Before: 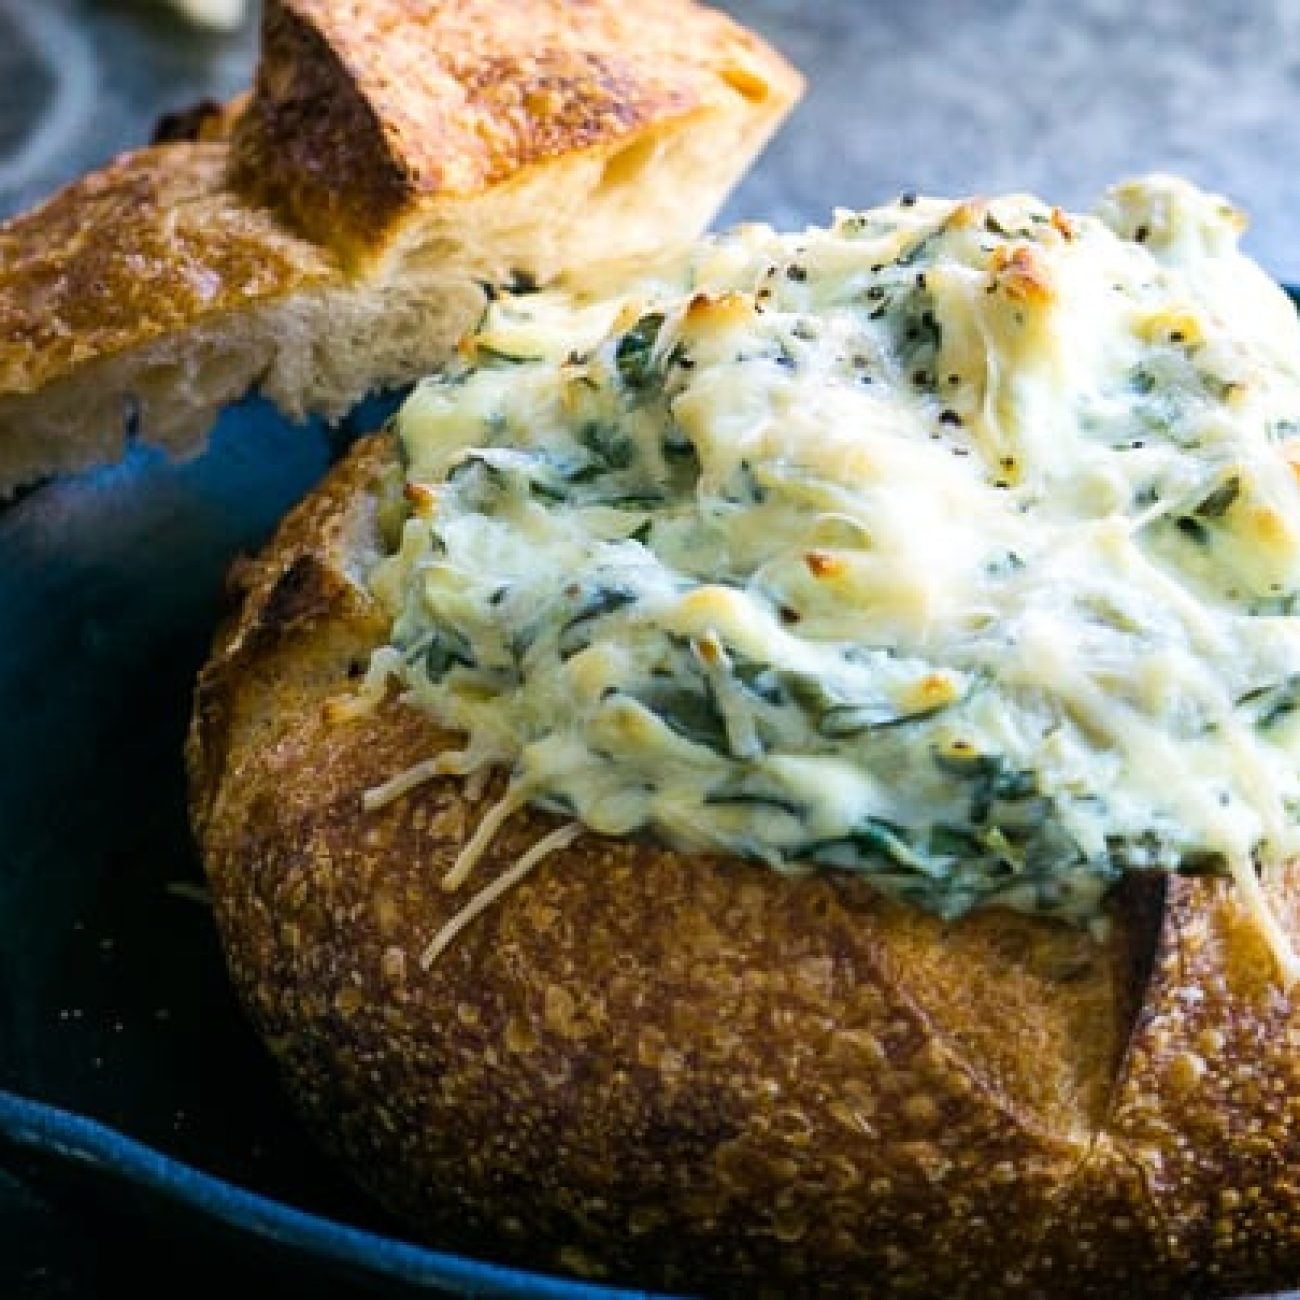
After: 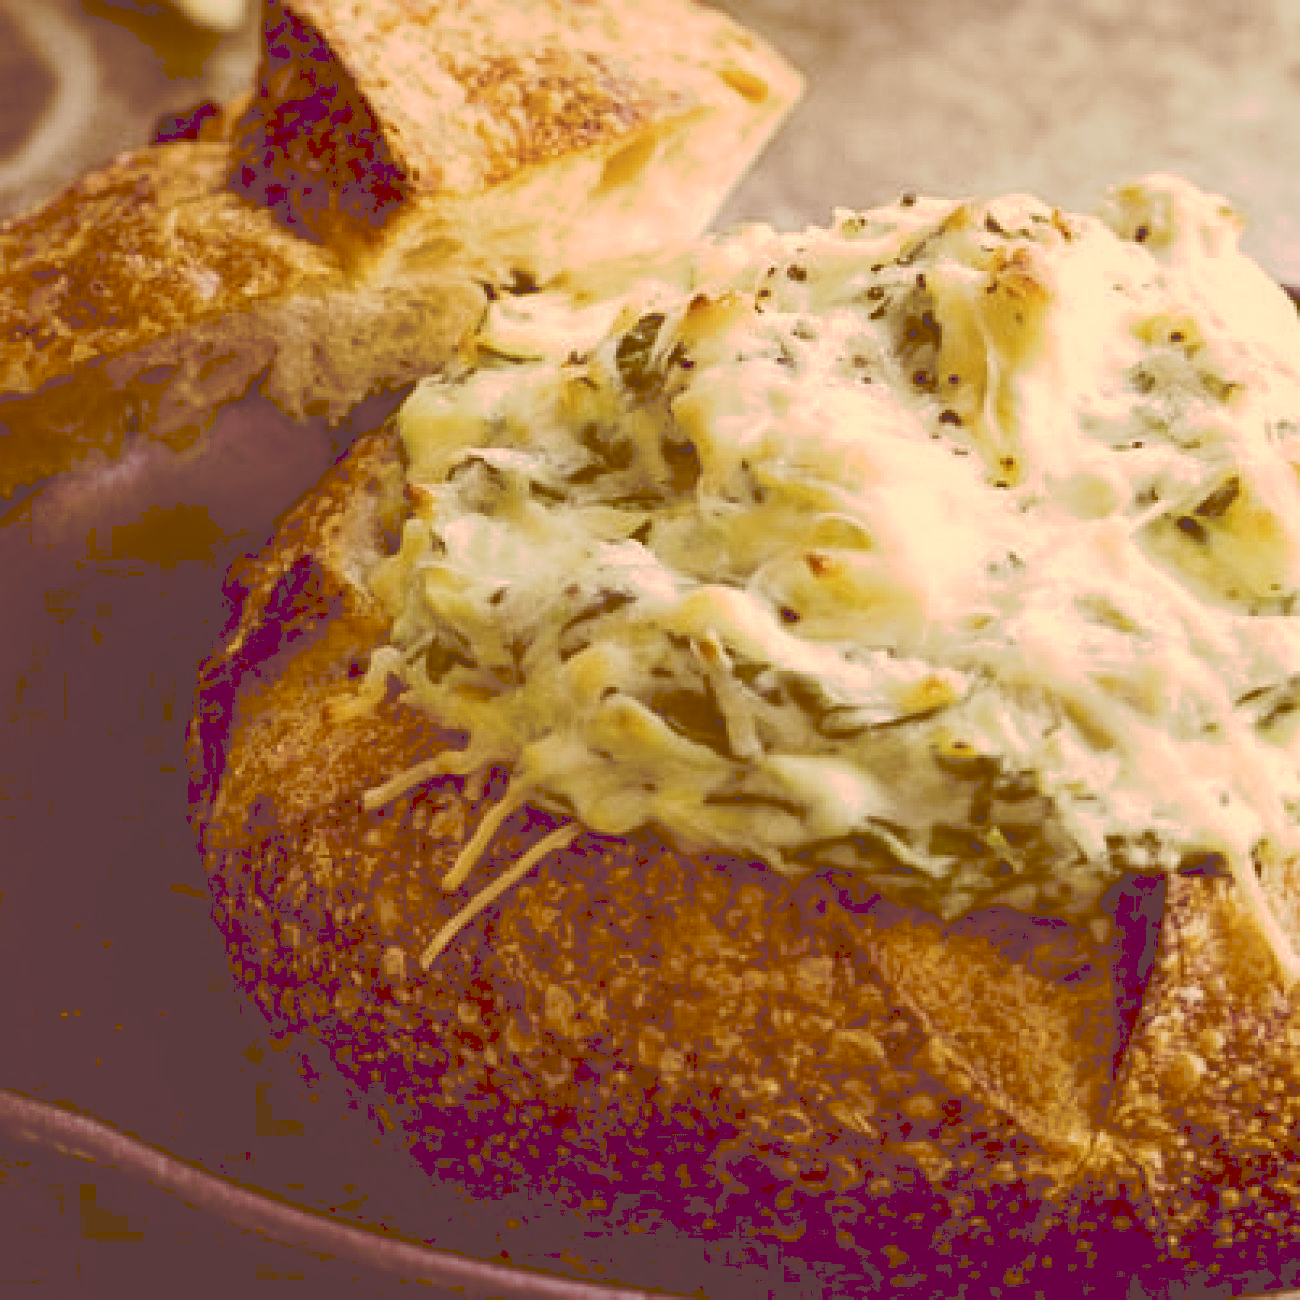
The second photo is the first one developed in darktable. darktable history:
tone curve: curves: ch0 [(0, 0) (0.003, 0.264) (0.011, 0.264) (0.025, 0.265) (0.044, 0.269) (0.069, 0.273) (0.1, 0.28) (0.136, 0.292) (0.177, 0.309) (0.224, 0.336) (0.277, 0.371) (0.335, 0.412) (0.399, 0.469) (0.468, 0.533) (0.543, 0.595) (0.623, 0.66) (0.709, 0.73) (0.801, 0.8) (0.898, 0.854) (1, 1)], preserve colors none
color look up table: target L [96.59, 90.09, 85.53, 83.56, 81.1, 70.07, 65.02, 57.7, 53.58, 52.82, 53.69, 38.38, 38.02, 36.57, 17.09, 202.77, 85.8, 82.09, 74.48, 67.11, 62.05, 53.07, 51.27, 49.14, 39.76, 31.42, 28.09, 20.4, 12.41, 8.937, 95.74, 83.97, 80.44, 72.25, 56.53, 66.72, 52.79, 74.79, 59.56, 46.82, 32.05, 41.26, 19.6, 14.39, 83.19, 84.23, 68.5, 62.46, 37.79], target a [11.7, 11.19, -11.76, -31.52, -3.618, -17.85, 7.234, -16.95, -8.253, 13.21, 11.2, 6.56, 8.637, 4.584, 29.79, 0, 13.37, 20.95, 27.14, 27.27, 43.46, 30.19, 51.85, 59.18, 28.91, 46.34, 28.87, 51.54, 50.11, 43.68, 15.57, 25.44, 22.18, 19.25, 58.38, 36.59, 62.42, 25.36, 28.84, 32.76, 22.43, 45.82, 48.45, 53.92, 0.075, 11.8, 7.451, 9.483, 19.44], target b [46.31, 76.16, 36.42, 59.13, 59.77, 91.34, 101.5, 62.24, 91.63, 90.22, 44.24, 65.7, 64.71, 62.68, 29.25, -0.002, 57.11, 46.03, 30.03, 88.92, 49.83, 43.3, 87.76, 57.36, 67.93, 53.51, 48.16, 34.95, 21.12, 15.19, 26.11, 12.51, 6.935, 13.89, 19.75, -2.416, 5.511, -2.125, -3.846, 7.953, 54.56, -12.27, 33.08, 24.13, 16.58, 14.48, 34.52, 15.1, 23.82], num patches 49
